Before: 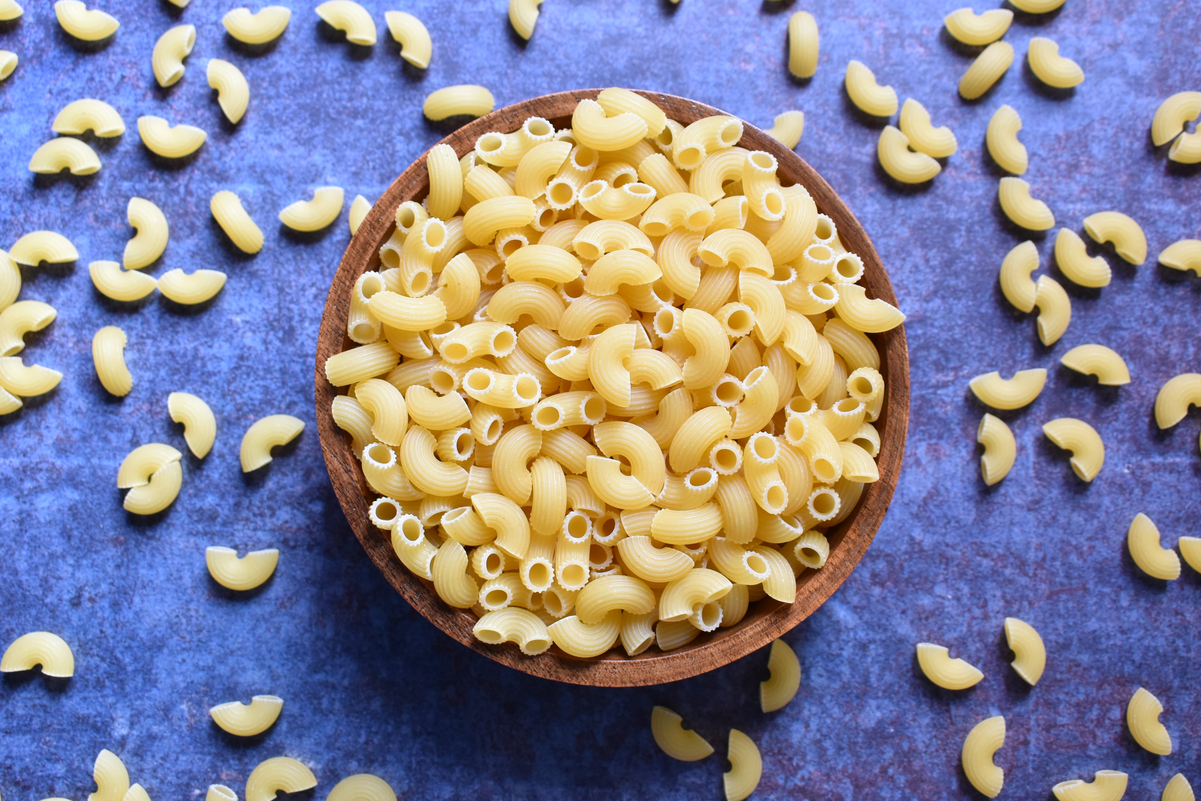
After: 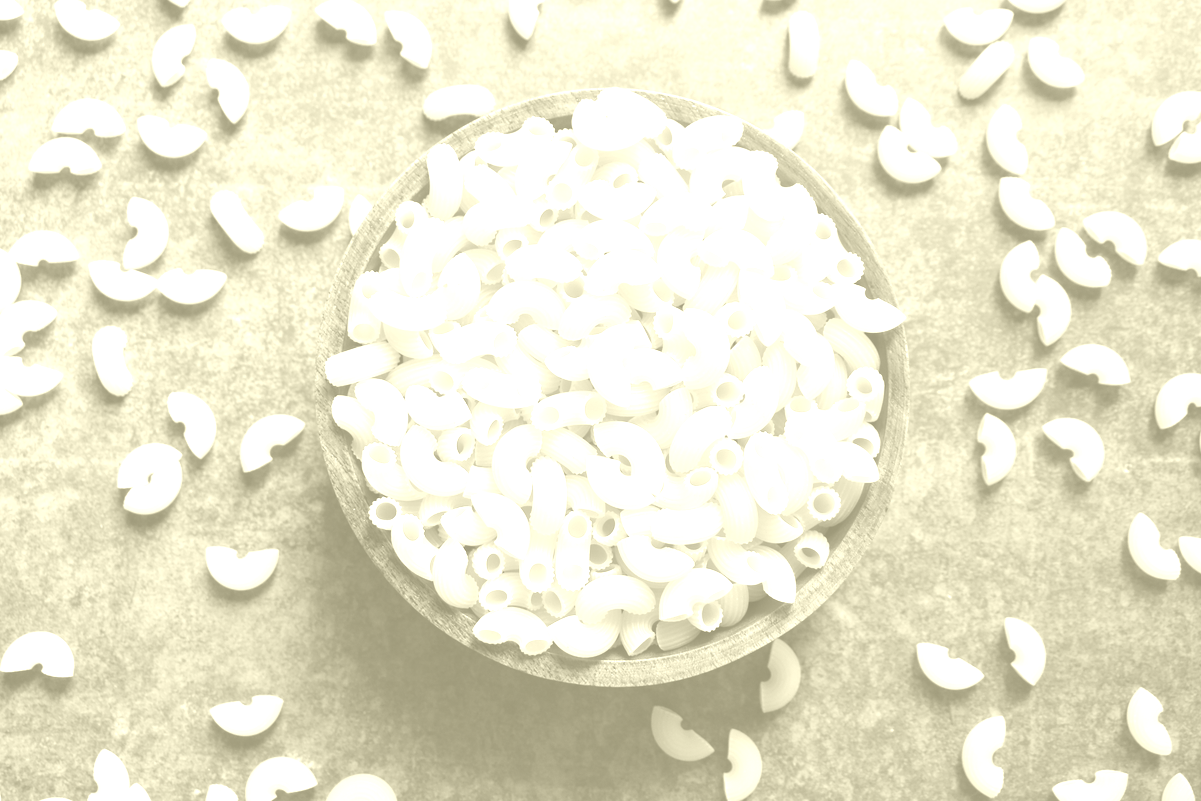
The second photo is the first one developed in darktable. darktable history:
colorize: hue 43.2°, saturation 40%, version 1
color zones: curves: ch0 [(0, 0.5) (0.143, 0.5) (0.286, 0.5) (0.429, 0.5) (0.62, 0.489) (0.714, 0.445) (0.844, 0.496) (1, 0.5)]; ch1 [(0, 0.5) (0.143, 0.5) (0.286, 0.5) (0.429, 0.5) (0.571, 0.5) (0.714, 0.523) (0.857, 0.5) (1, 0.5)]
exposure: black level correction -0.002, exposure 1.35 EV, compensate highlight preservation false
